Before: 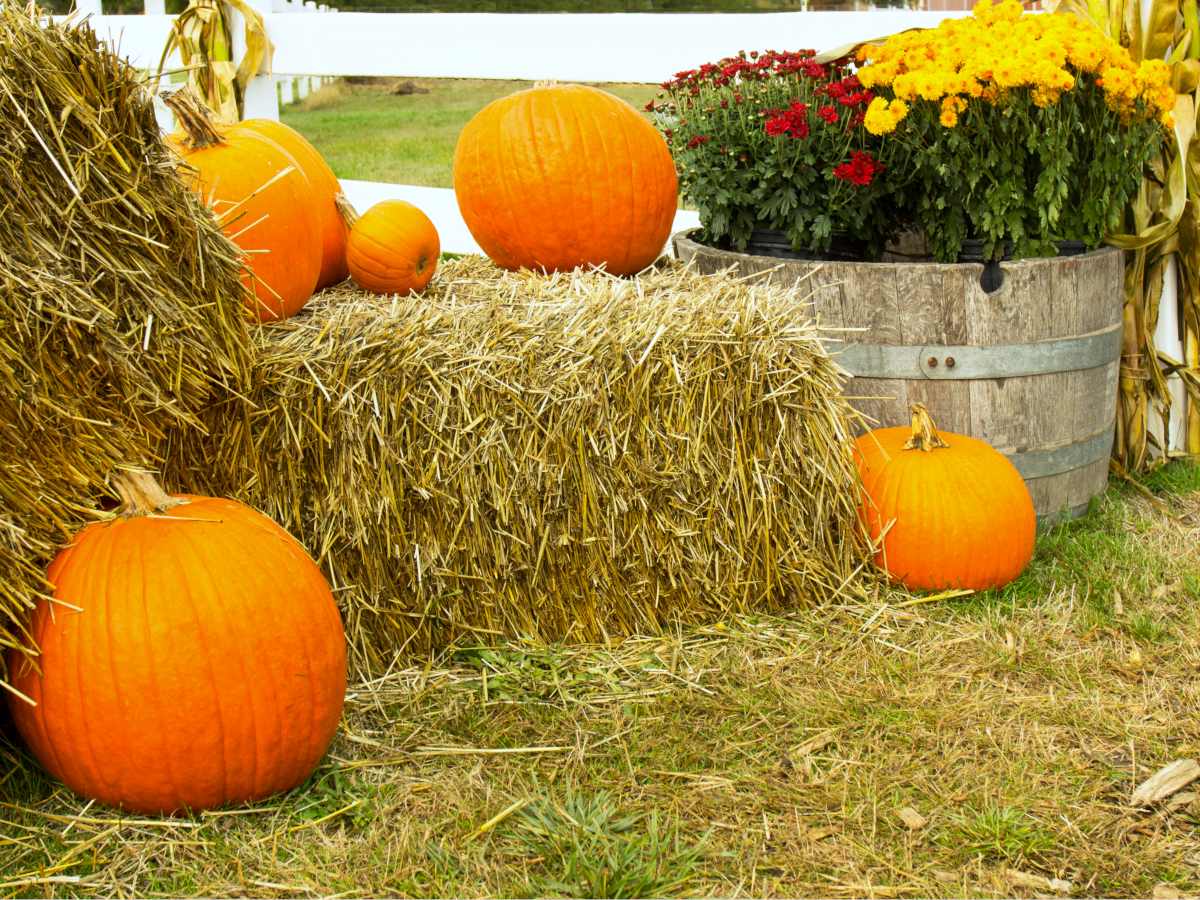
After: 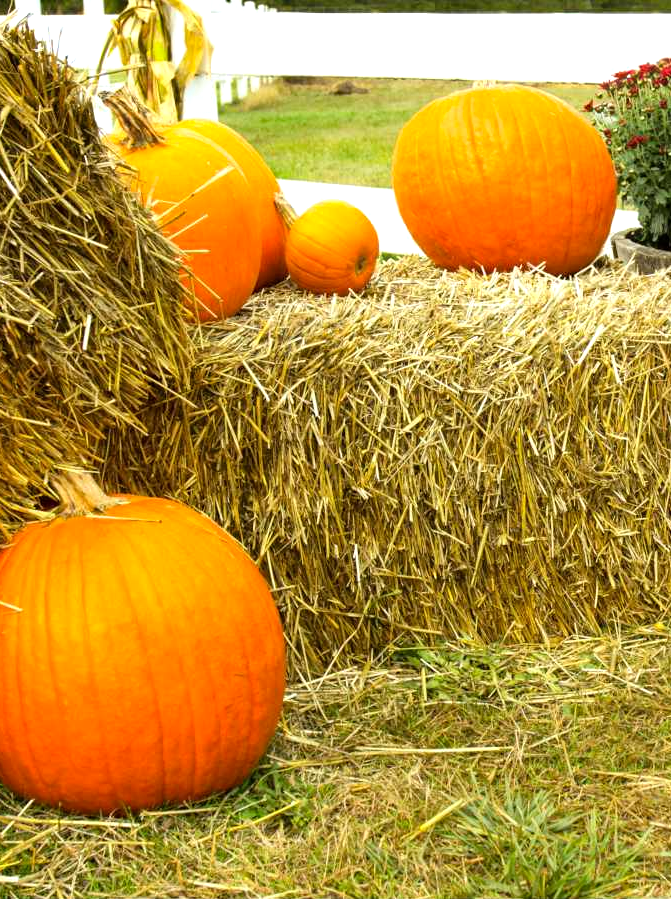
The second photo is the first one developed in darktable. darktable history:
haze removal: adaptive false
tone equalizer: -8 EV -0.415 EV, -7 EV -0.389 EV, -6 EV -0.322 EV, -5 EV -0.218 EV, -3 EV 0.236 EV, -2 EV 0.337 EV, -1 EV 0.395 EV, +0 EV 0.433 EV, mask exposure compensation -0.495 EV
crop: left 5.163%, right 38.904%
